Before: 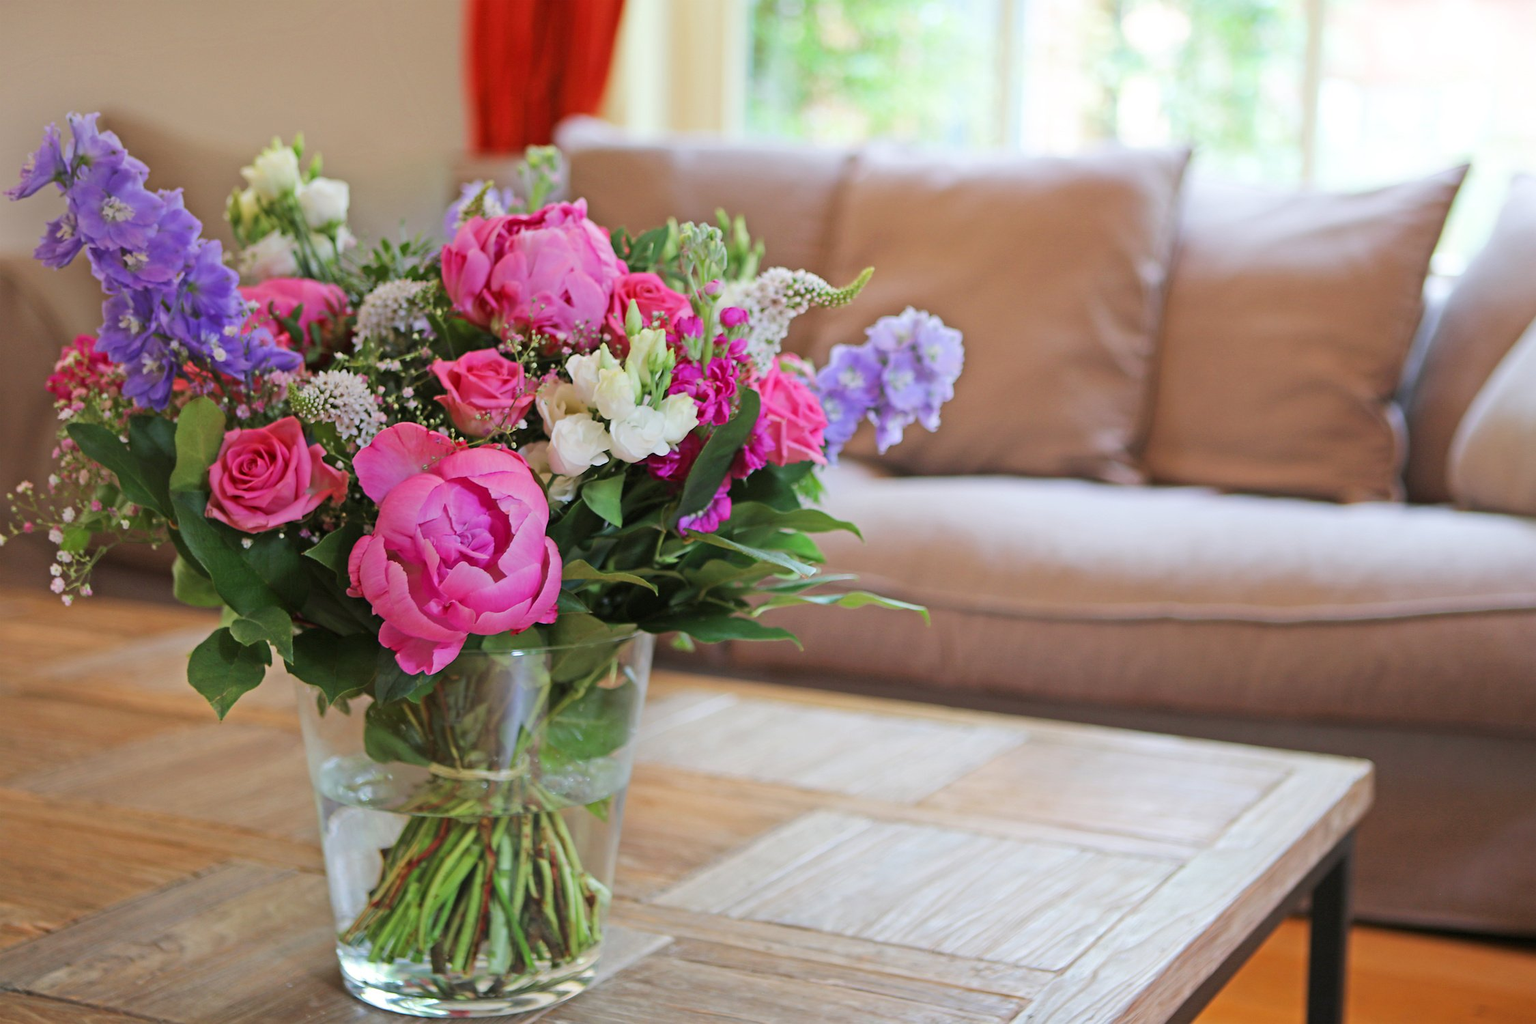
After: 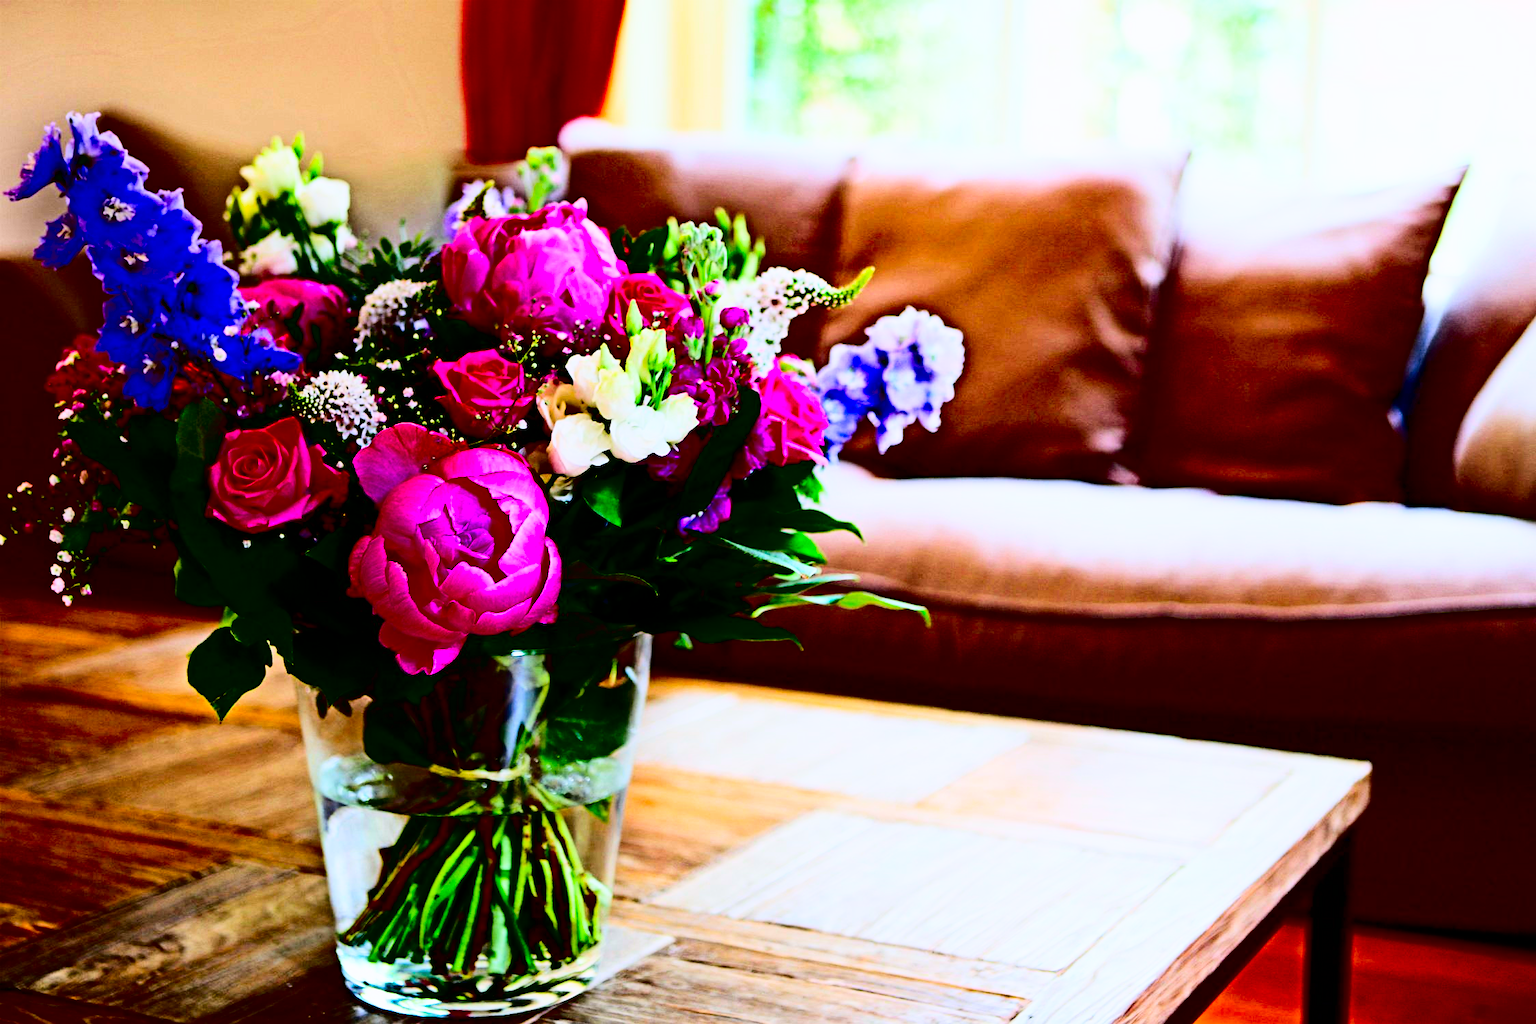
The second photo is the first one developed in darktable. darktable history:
sigmoid: contrast 1.86, skew 0.35
white balance: red 0.983, blue 1.036
contrast brightness saturation: contrast 0.77, brightness -1, saturation 1
